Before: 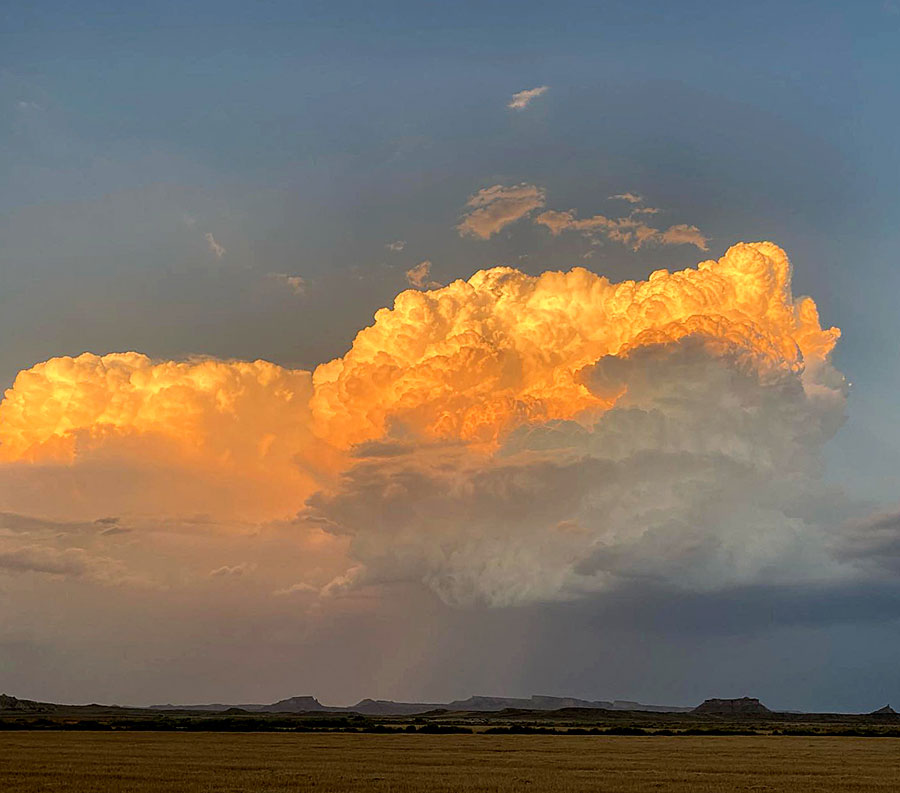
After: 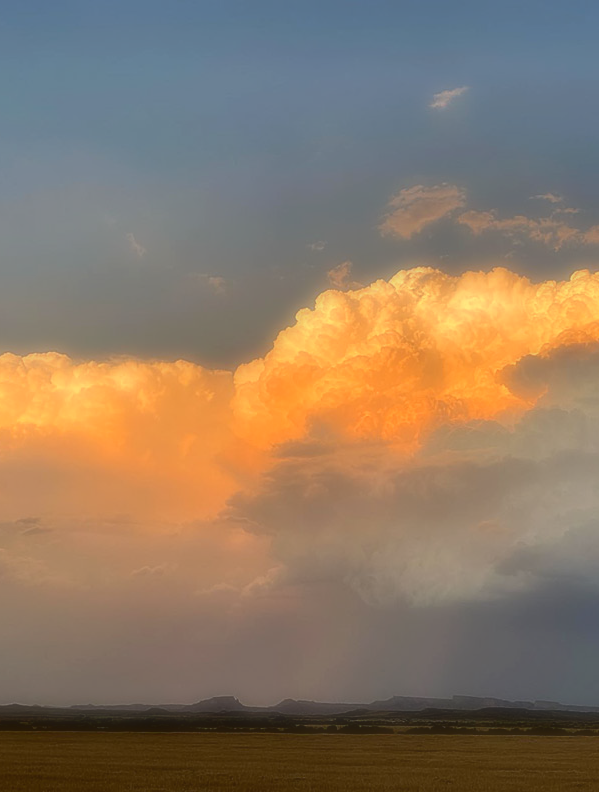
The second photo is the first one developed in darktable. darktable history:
crop and rotate: left 8.786%, right 24.548%
soften: on, module defaults
